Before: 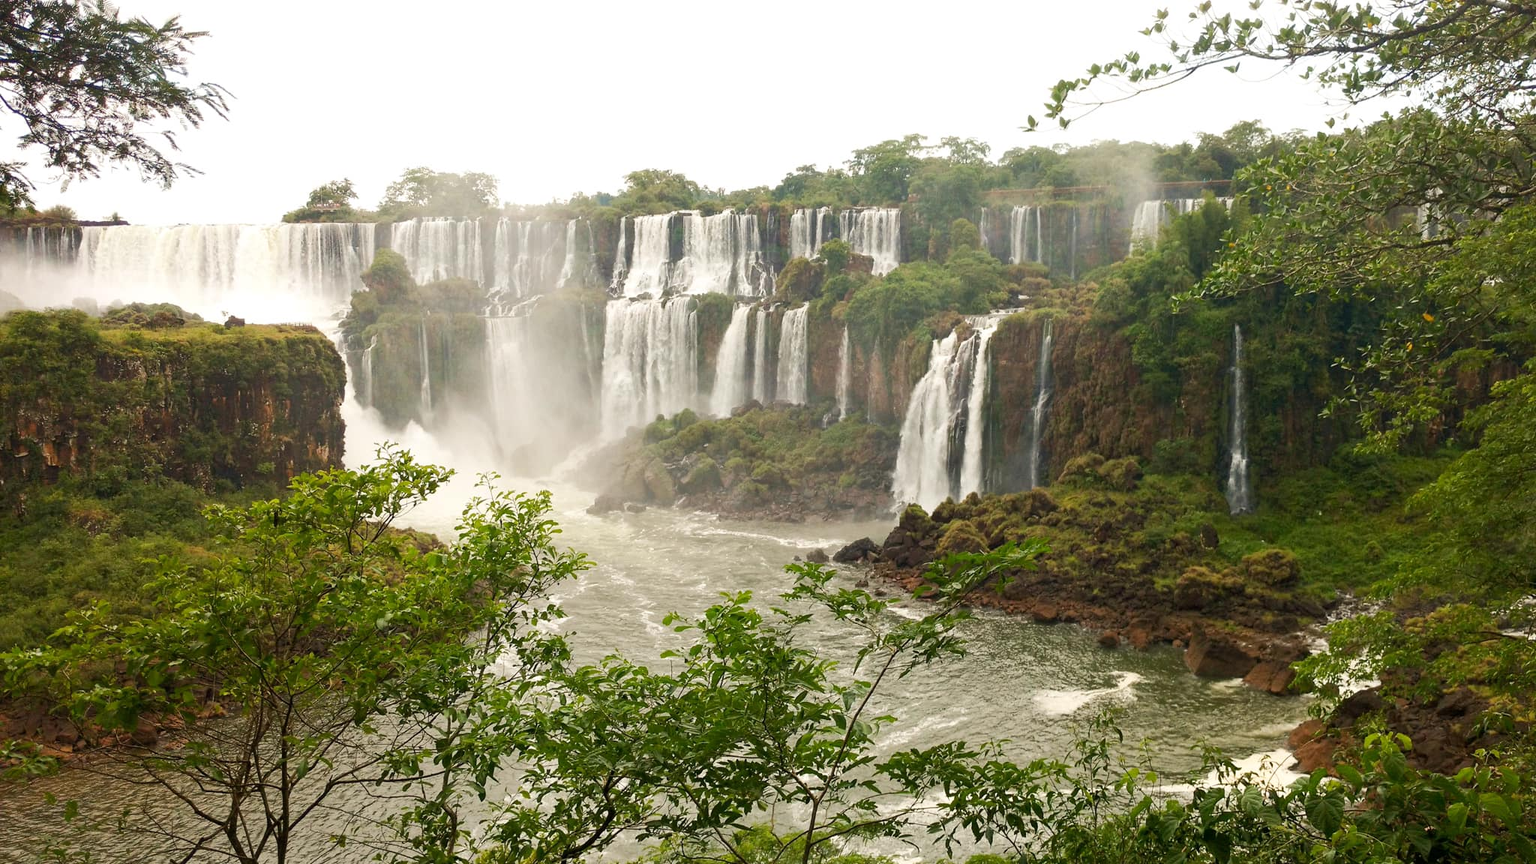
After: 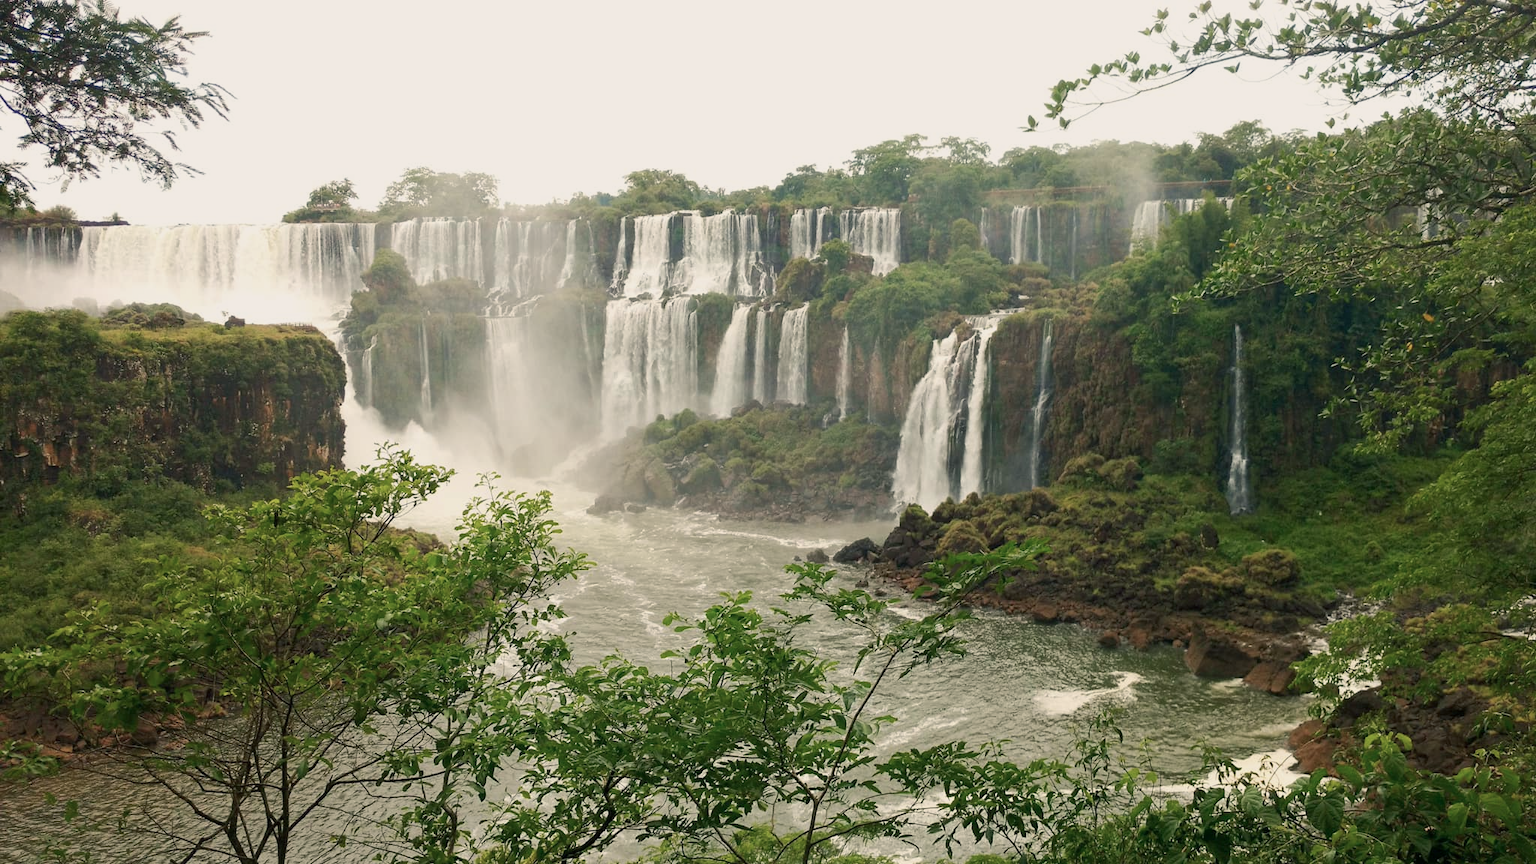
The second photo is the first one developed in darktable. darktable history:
color balance rgb: power › luminance -7.536%, power › chroma 1.126%, power › hue 215.46°, highlights gain › chroma 3.007%, highlights gain › hue 78.01°, linear chroma grading › global chroma 14.514%, perceptual saturation grading › global saturation -26.883%, contrast -9.943%
